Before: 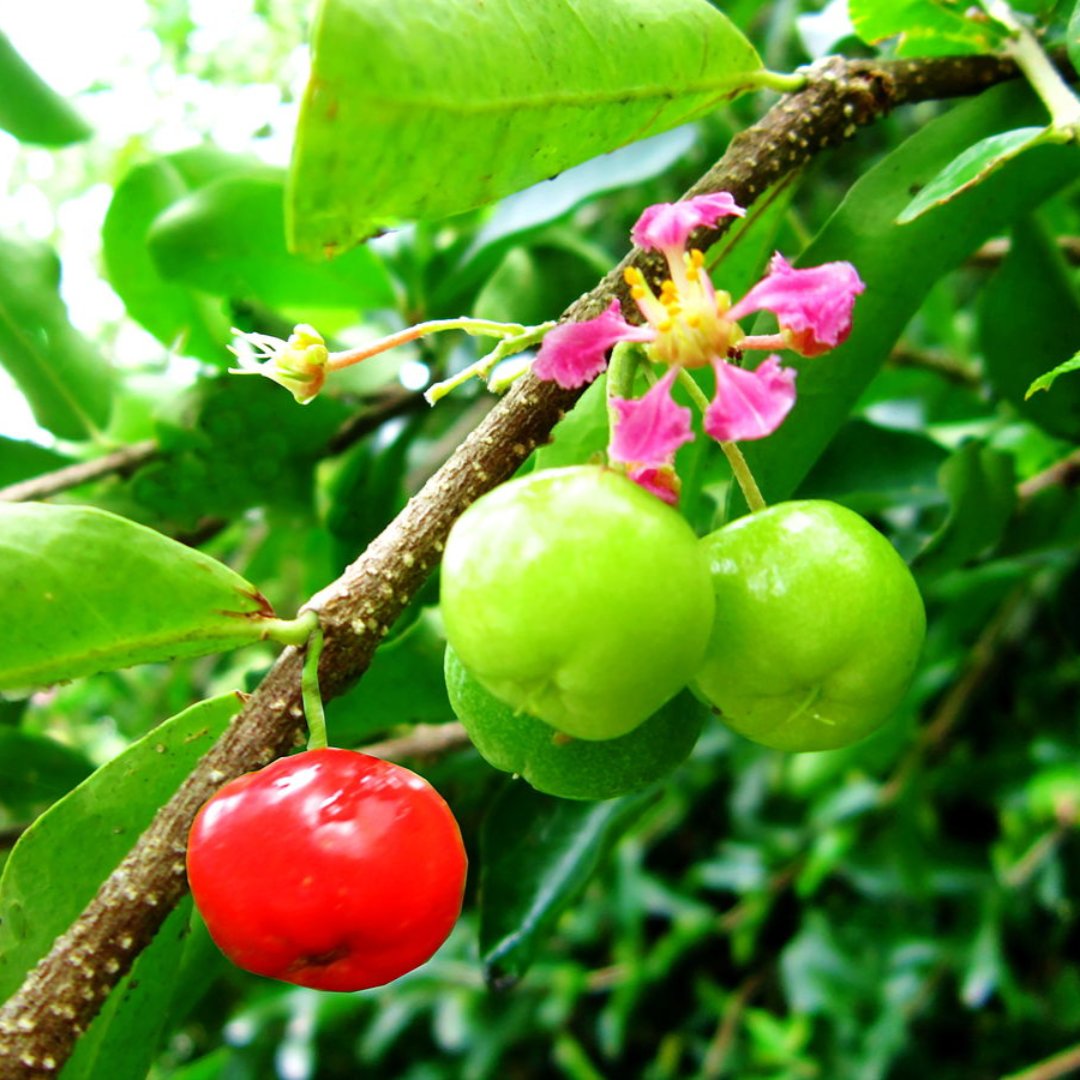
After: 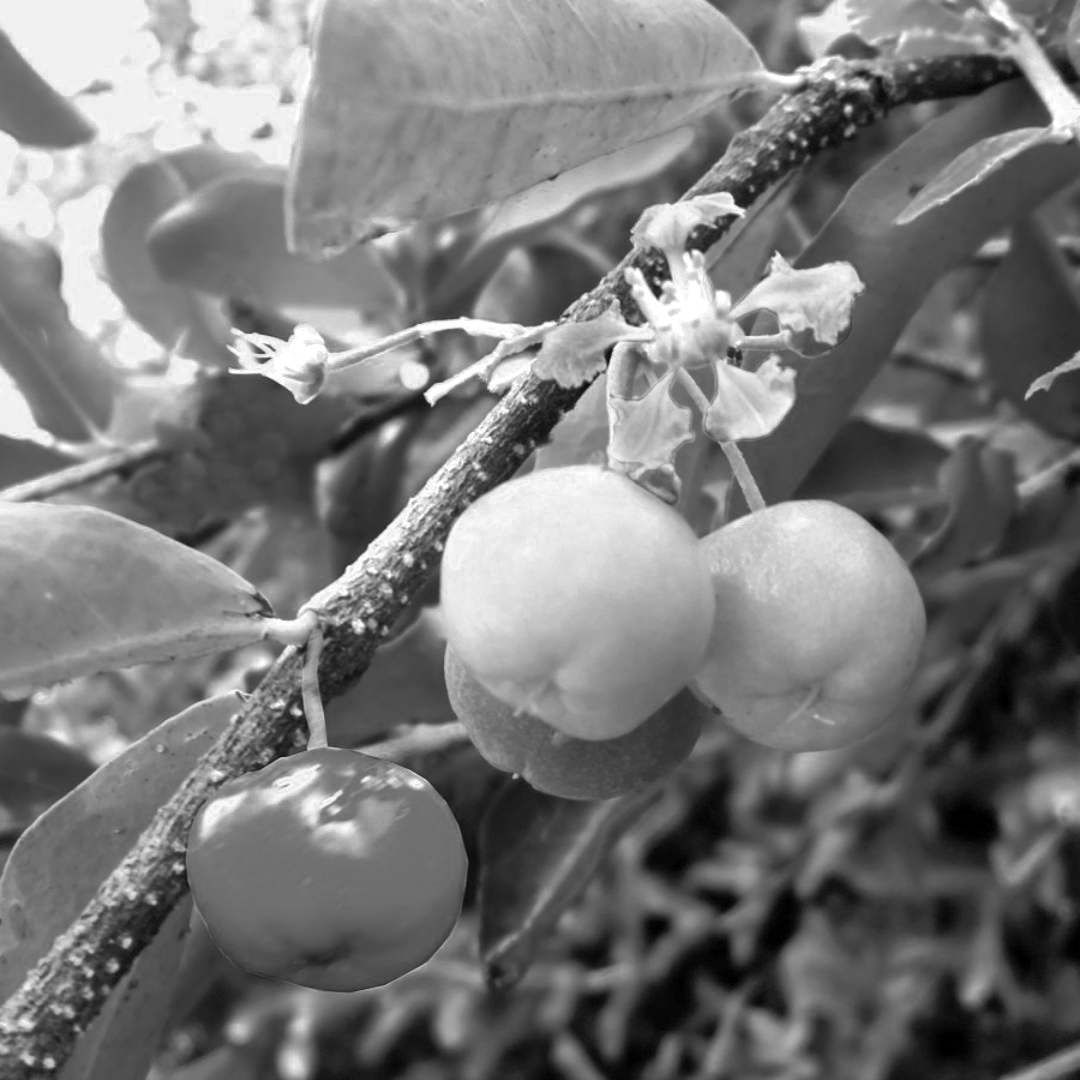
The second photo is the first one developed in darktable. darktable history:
color zones: curves: ch0 [(0.002, 0.593) (0.143, 0.417) (0.285, 0.541) (0.455, 0.289) (0.608, 0.327) (0.727, 0.283) (0.869, 0.571) (1, 0.603)]; ch1 [(0, 0) (0.143, 0) (0.286, 0) (0.429, 0) (0.571, 0) (0.714, 0) (0.857, 0)]
color correction: highlights a* -0.137, highlights b* -5.91, shadows a* -0.137, shadows b* -0.137
tone equalizer: on, module defaults
shadows and highlights: on, module defaults
